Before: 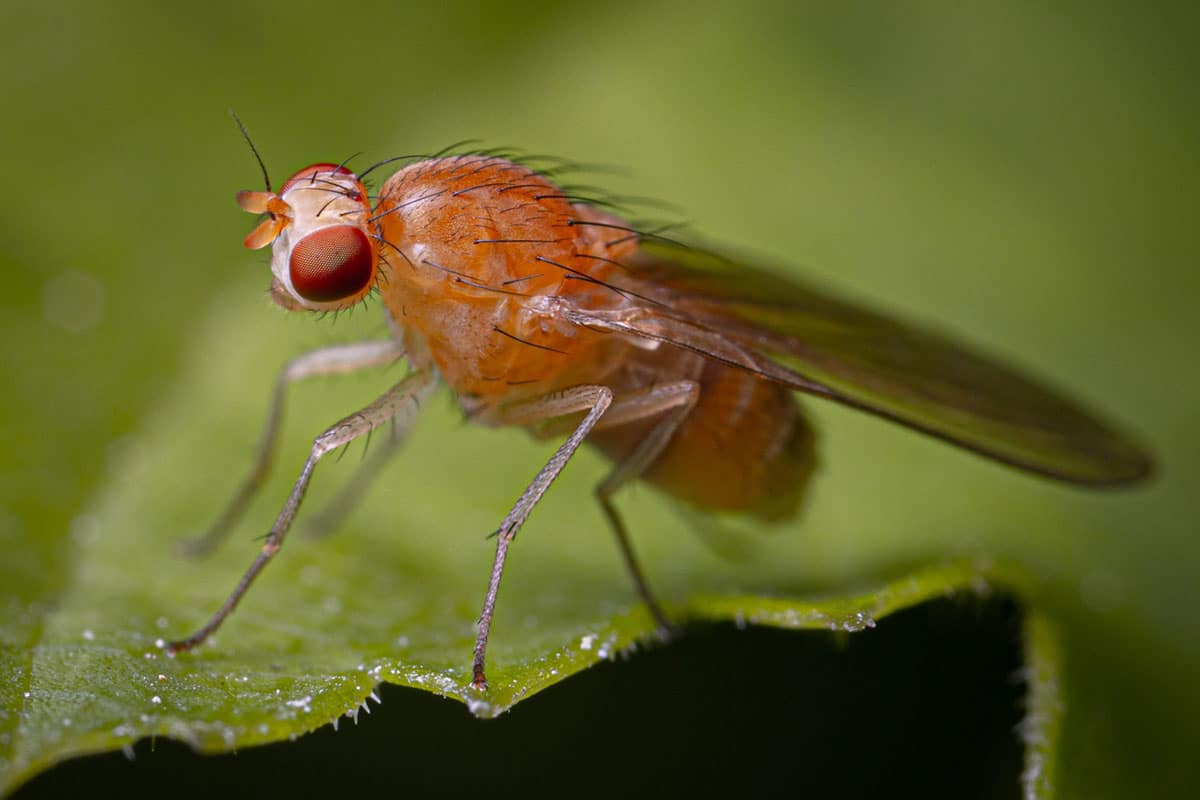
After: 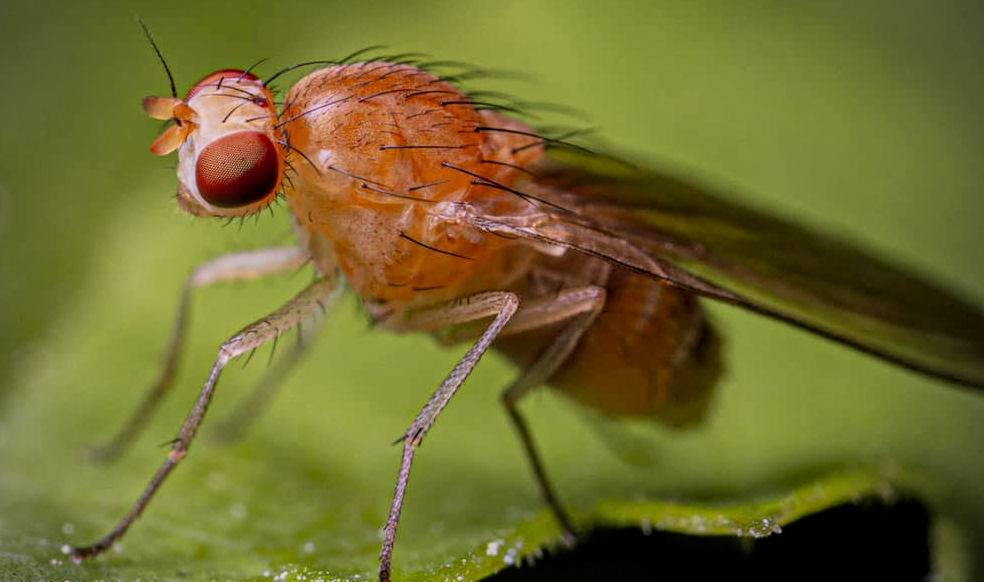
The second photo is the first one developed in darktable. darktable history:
vignetting: fall-off radius 60.65%
velvia: strength 40%
local contrast: highlights 0%, shadows 0%, detail 133%
crop: left 7.856%, top 11.836%, right 10.12%, bottom 15.387%
white balance: emerald 1
filmic rgb: black relative exposure -7.65 EV, white relative exposure 4.56 EV, hardness 3.61, contrast 1.05
